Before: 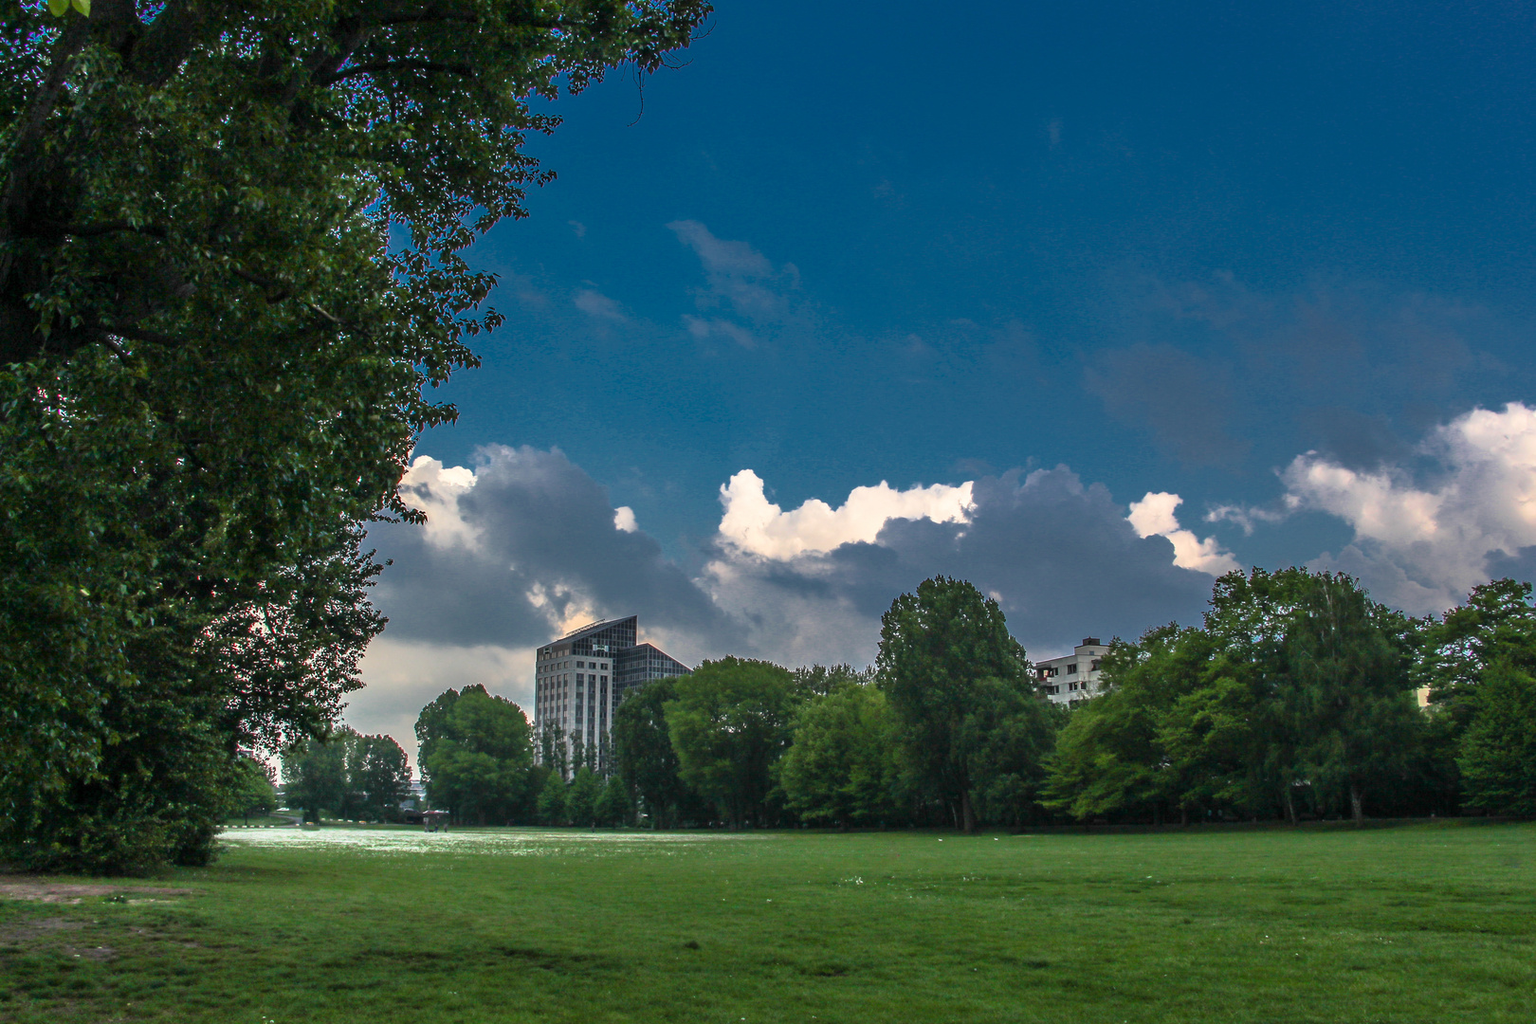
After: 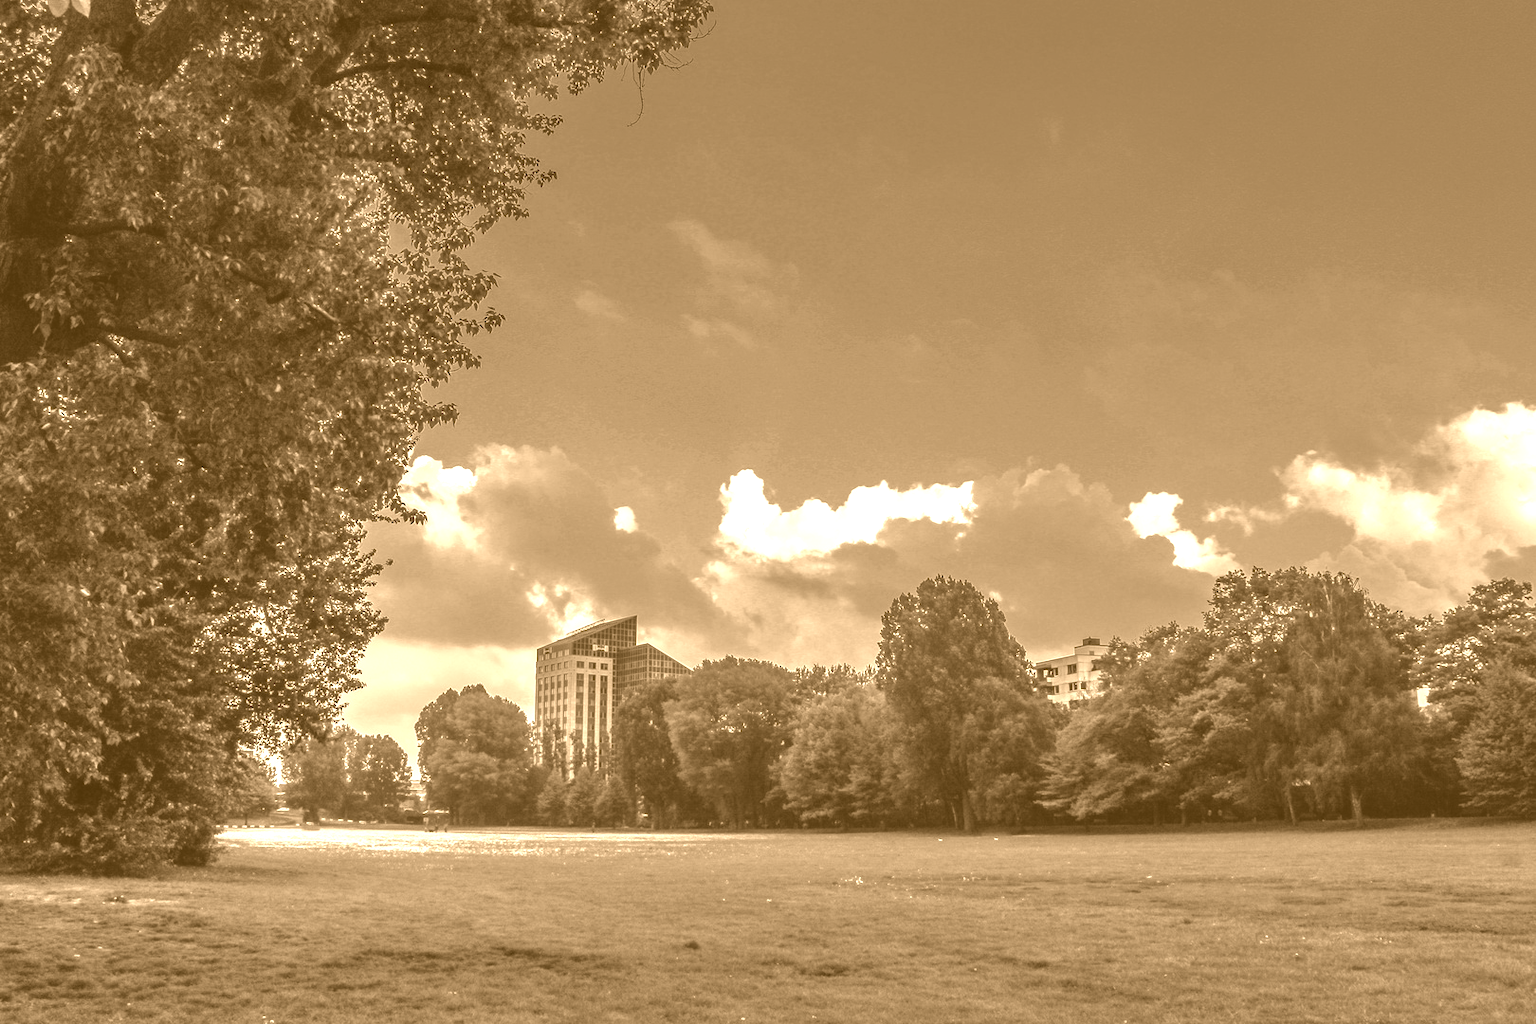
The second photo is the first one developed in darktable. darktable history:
colorize: hue 28.8°, source mix 100%
local contrast: on, module defaults
